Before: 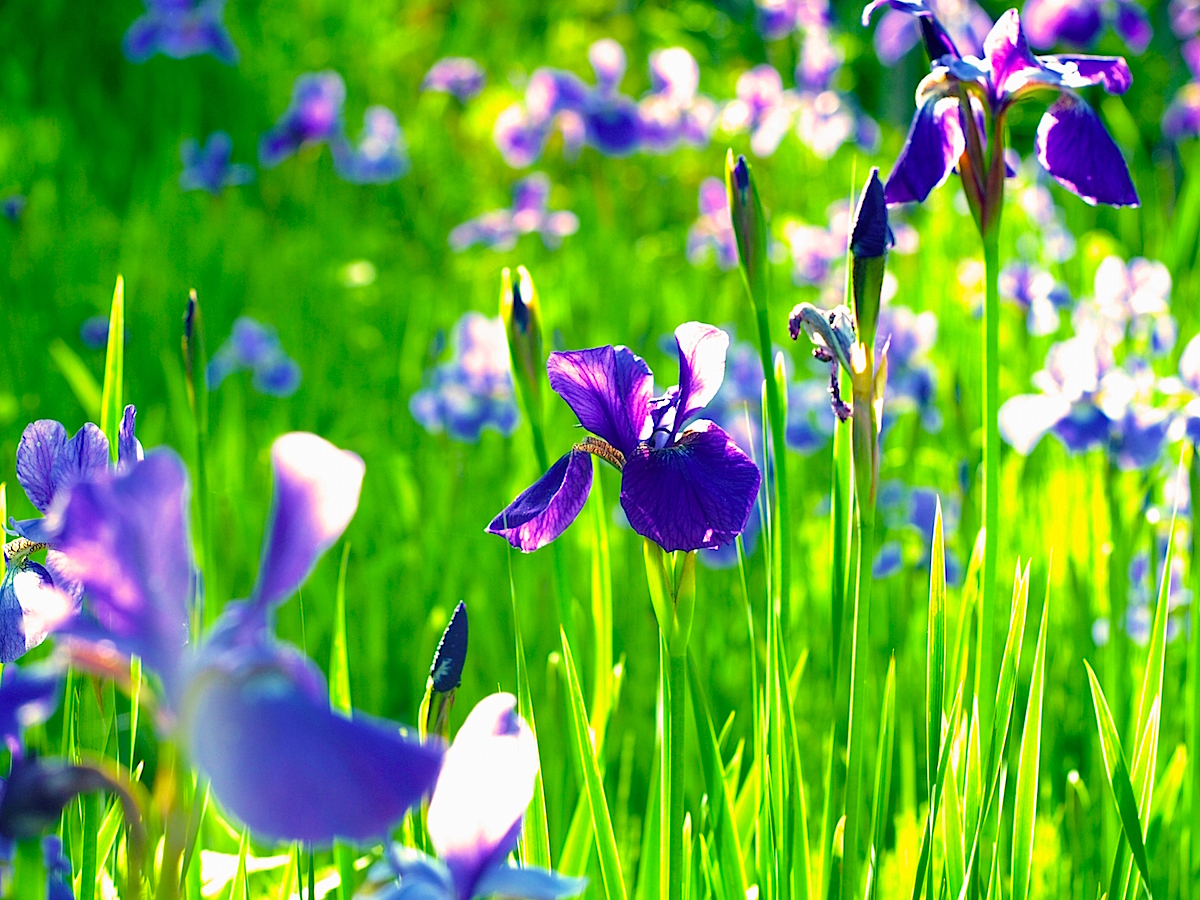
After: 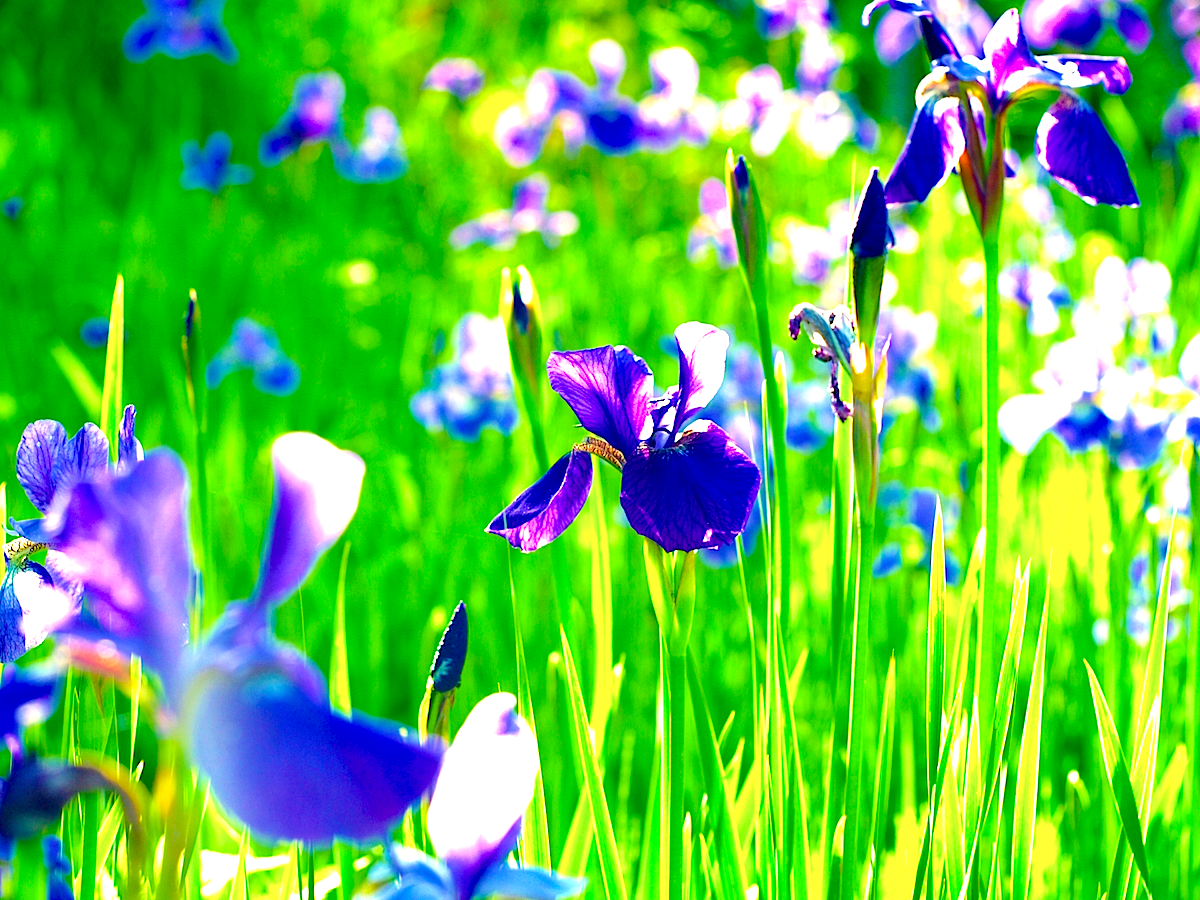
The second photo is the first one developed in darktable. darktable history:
exposure: black level correction 0.001, exposure 0.5 EV, compensate exposure bias true, compensate highlight preservation false
velvia: strength 32%, mid-tones bias 0.2
